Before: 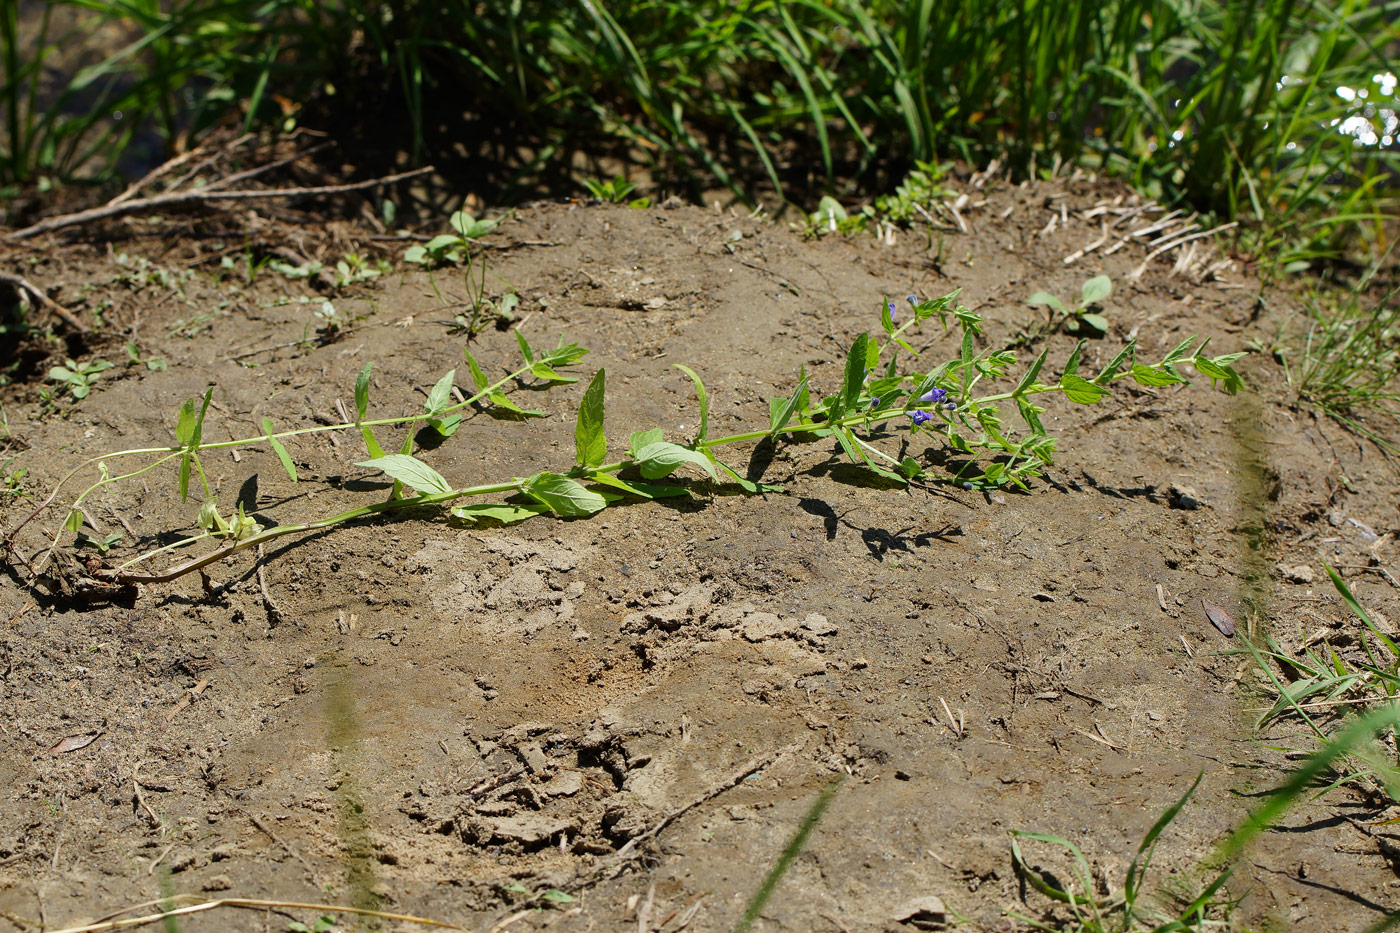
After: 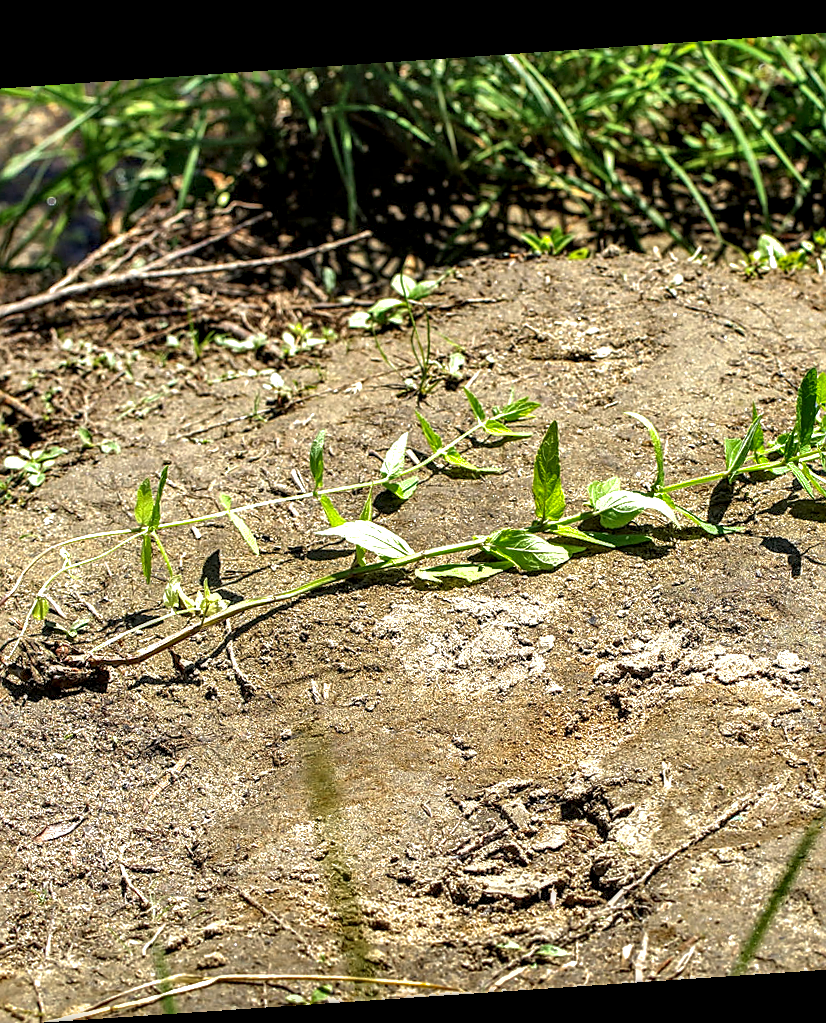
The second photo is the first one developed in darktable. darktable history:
rotate and perspective: rotation -4.2°, shear 0.006, automatic cropping off
crop: left 5.114%, right 38.589%
shadows and highlights: on, module defaults
sharpen: on, module defaults
exposure: black level correction 0, exposure 0.953 EV, compensate exposure bias true, compensate highlight preservation false
local contrast: highlights 19%, detail 186%
white balance: emerald 1
